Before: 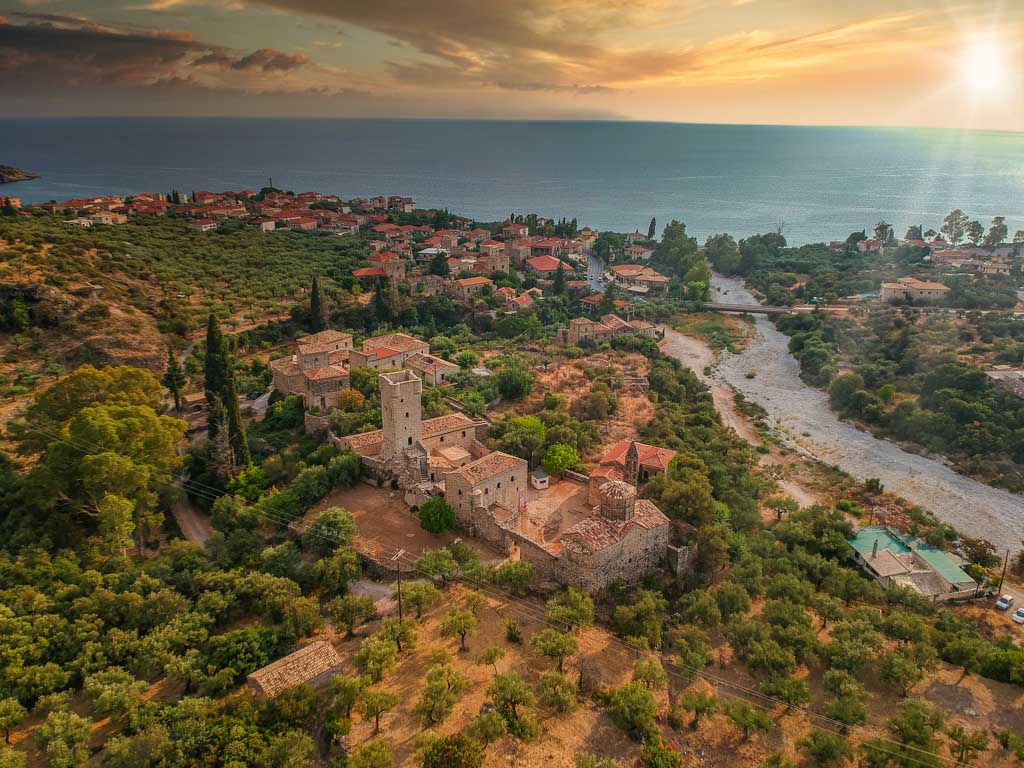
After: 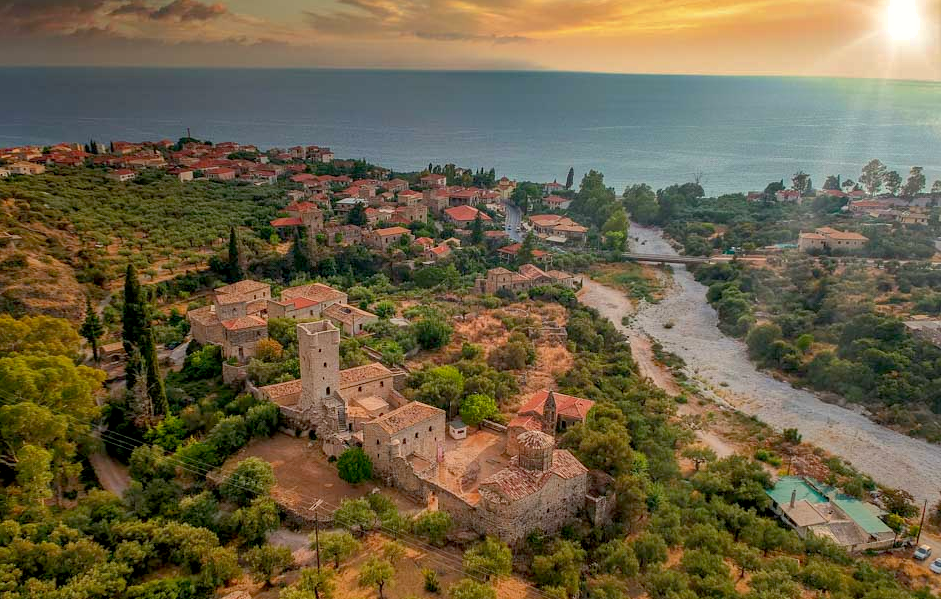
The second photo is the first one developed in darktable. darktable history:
exposure: black level correction 0.009, exposure 0.119 EV, compensate highlight preservation false
crop: left 8.104%, top 6.586%, bottom 15.377%
shadows and highlights: shadows 39.38, highlights -59.9
